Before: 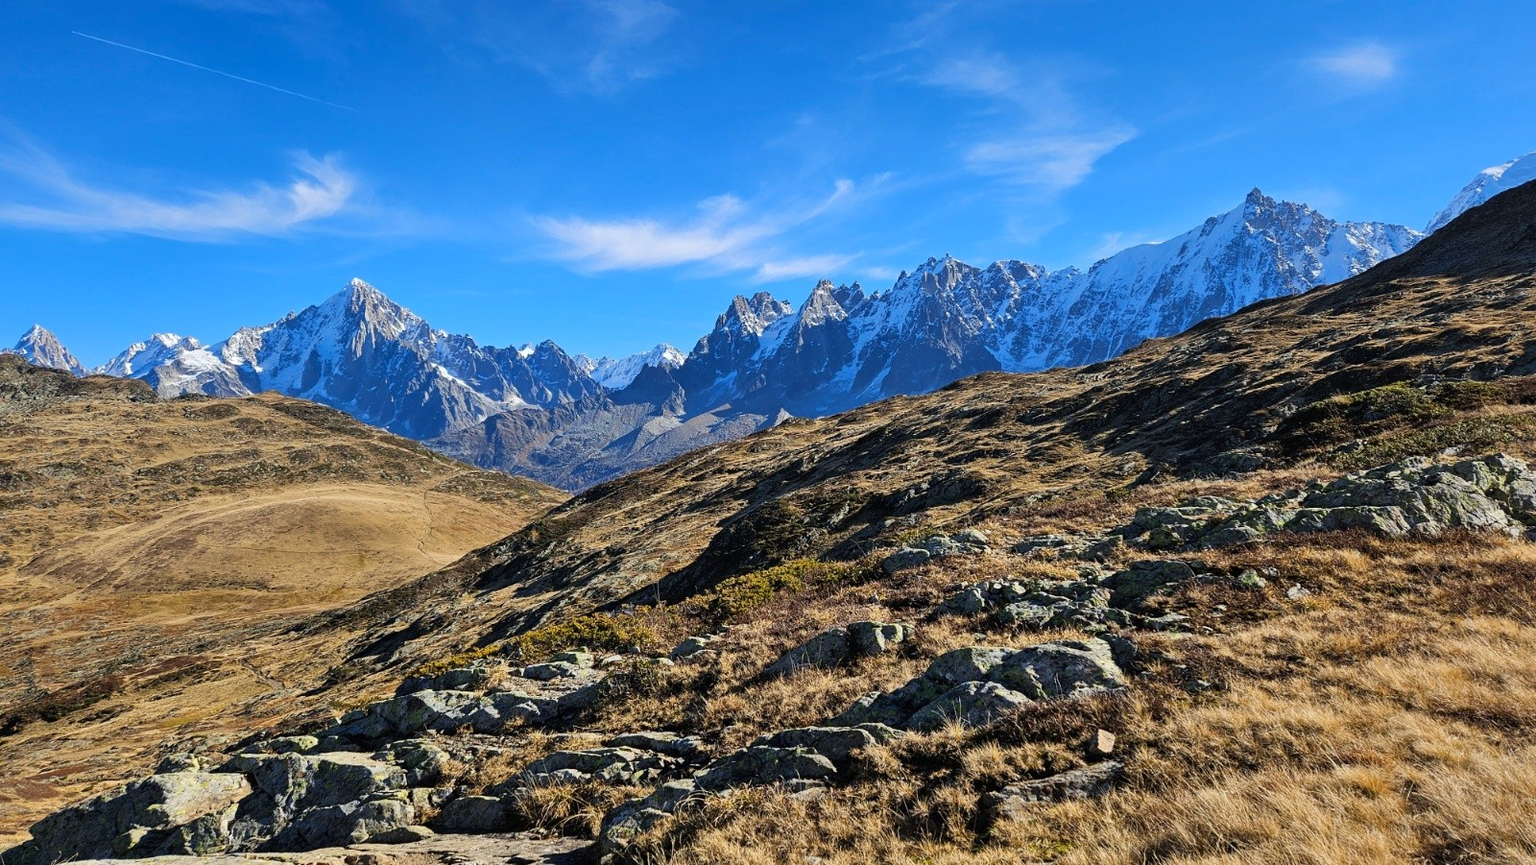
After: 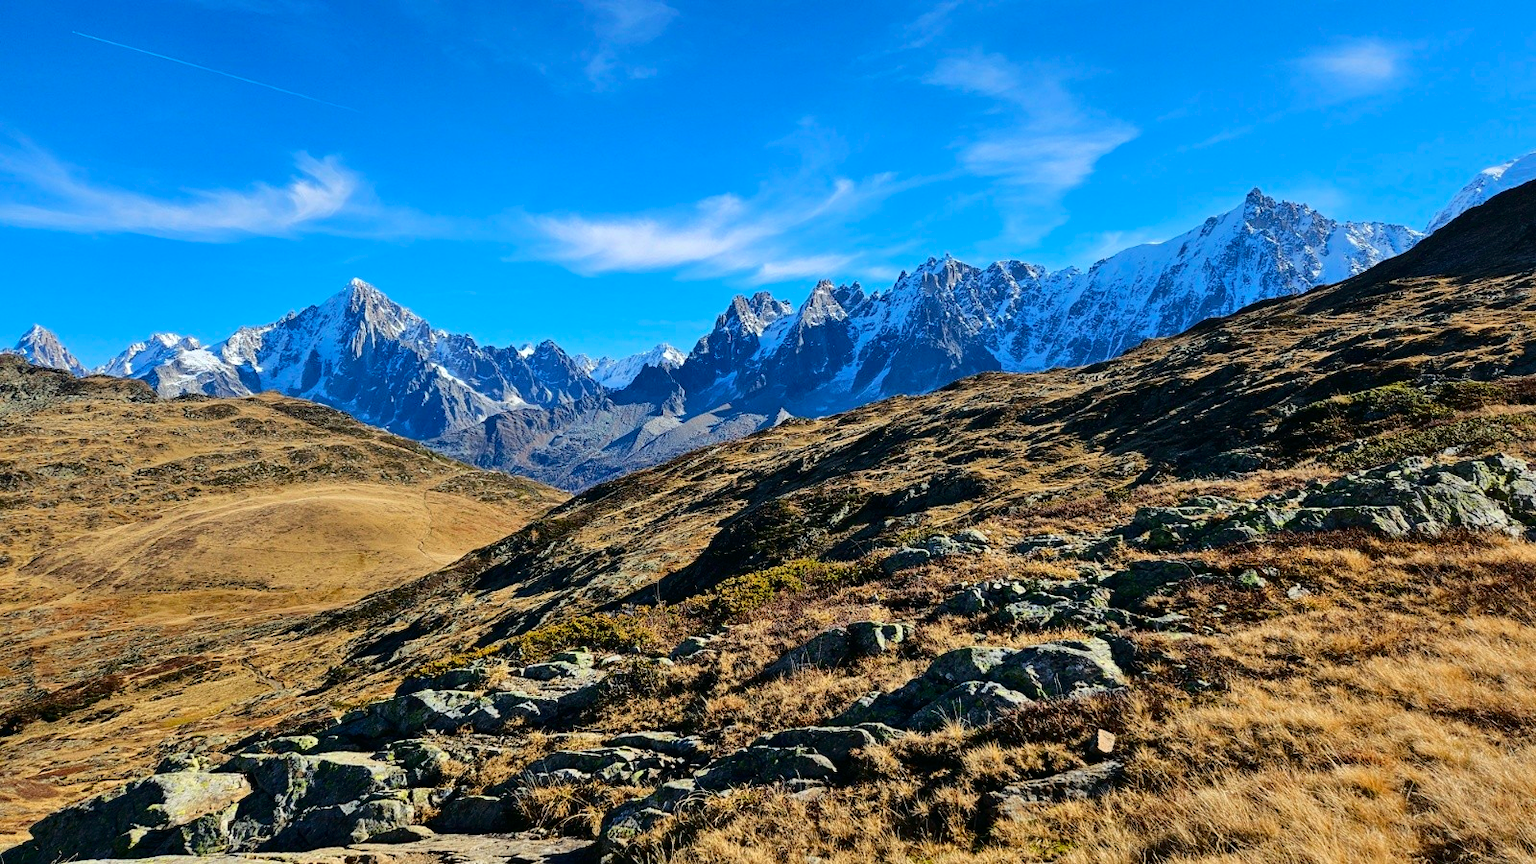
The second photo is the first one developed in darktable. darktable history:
exposure: exposure 0.217 EV, compensate highlight preservation false
tone curve: curves: ch0 [(0, 0) (0.181, 0.087) (0.498, 0.485) (0.78, 0.742) (0.993, 0.954)]; ch1 [(0, 0) (0.311, 0.149) (0.395, 0.349) (0.488, 0.477) (0.612, 0.641) (1, 1)]; ch2 [(0, 0) (0.5, 0.5) (0.638, 0.667) (1, 1)], color space Lab, independent channels, preserve colors none
shadows and highlights: shadows 32, highlights -32, soften with gaussian
